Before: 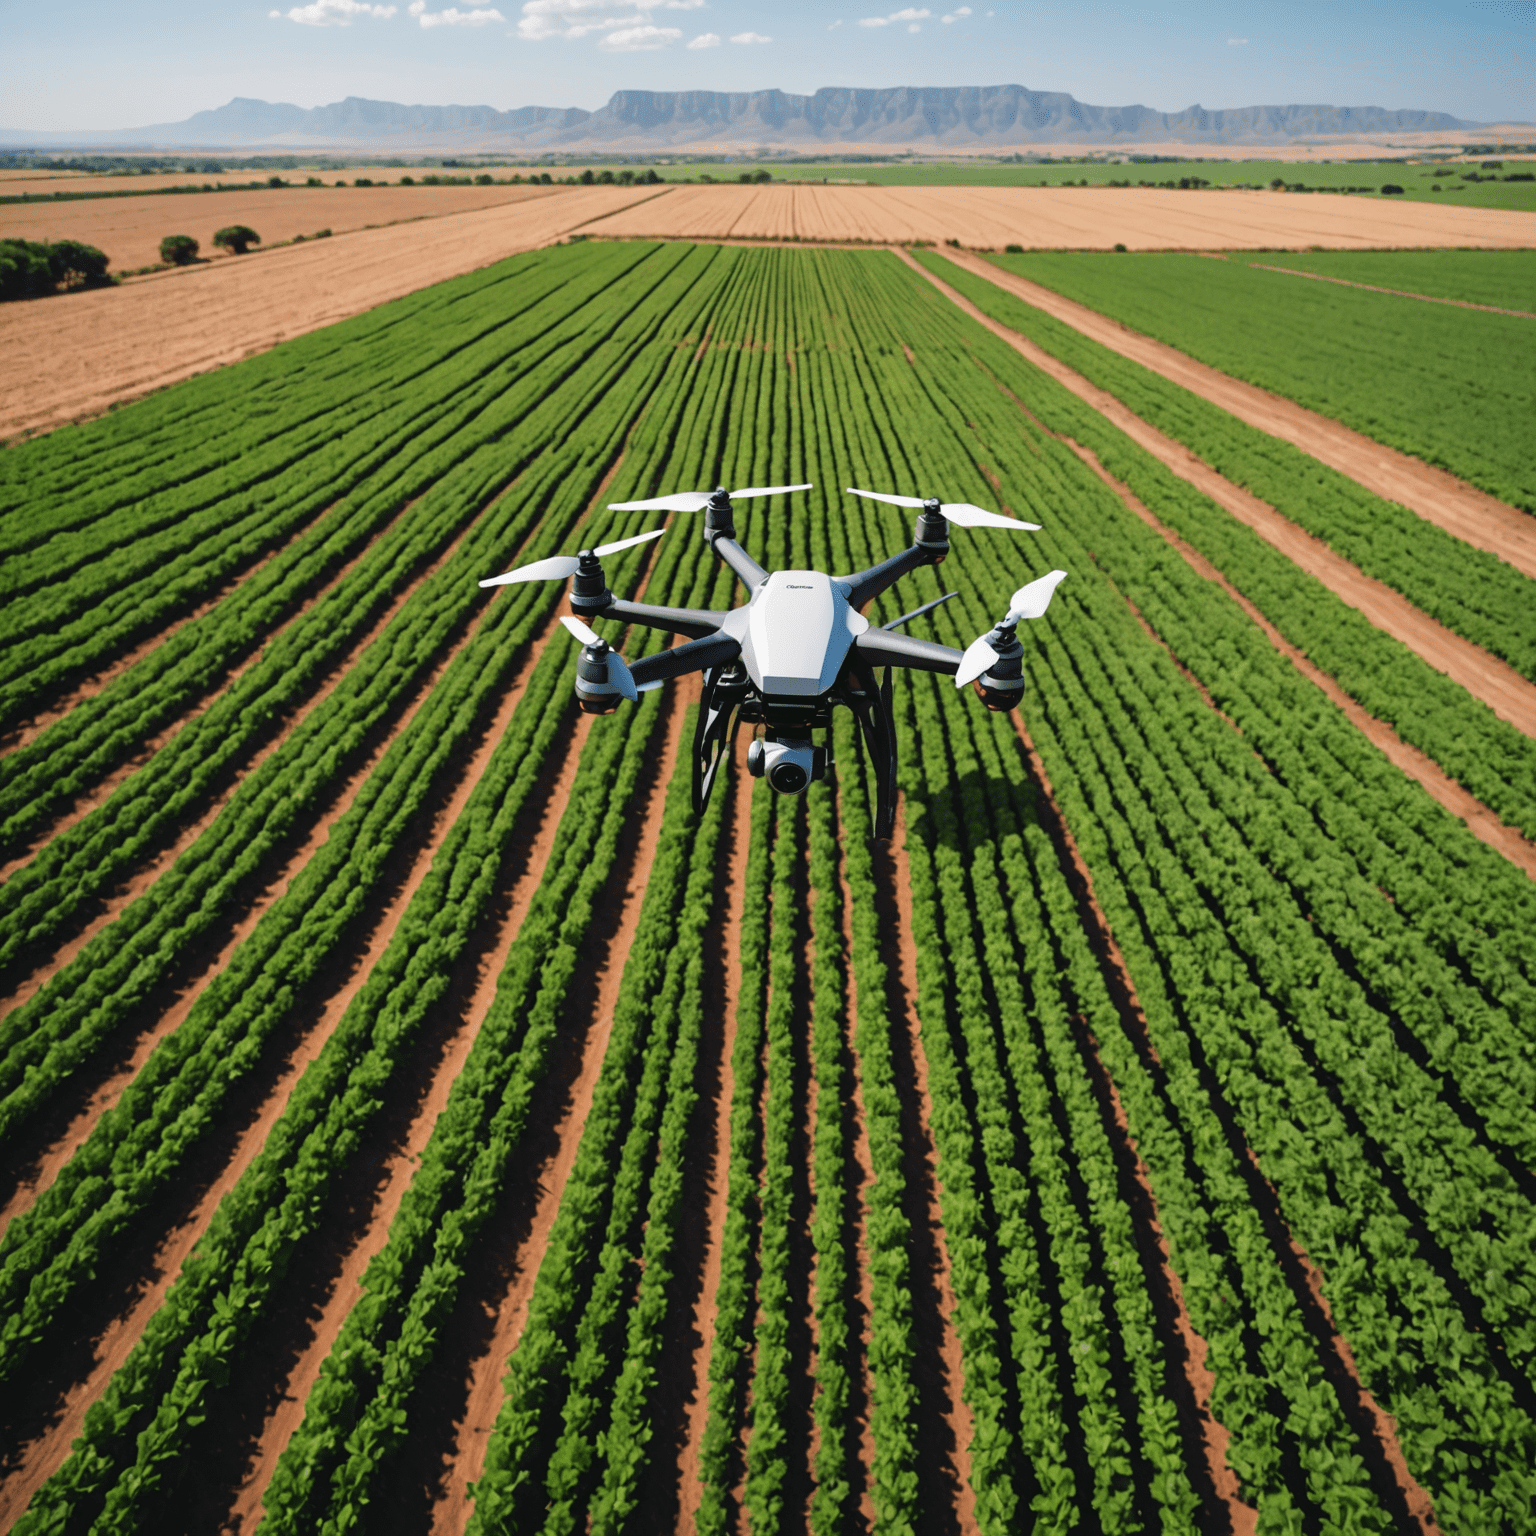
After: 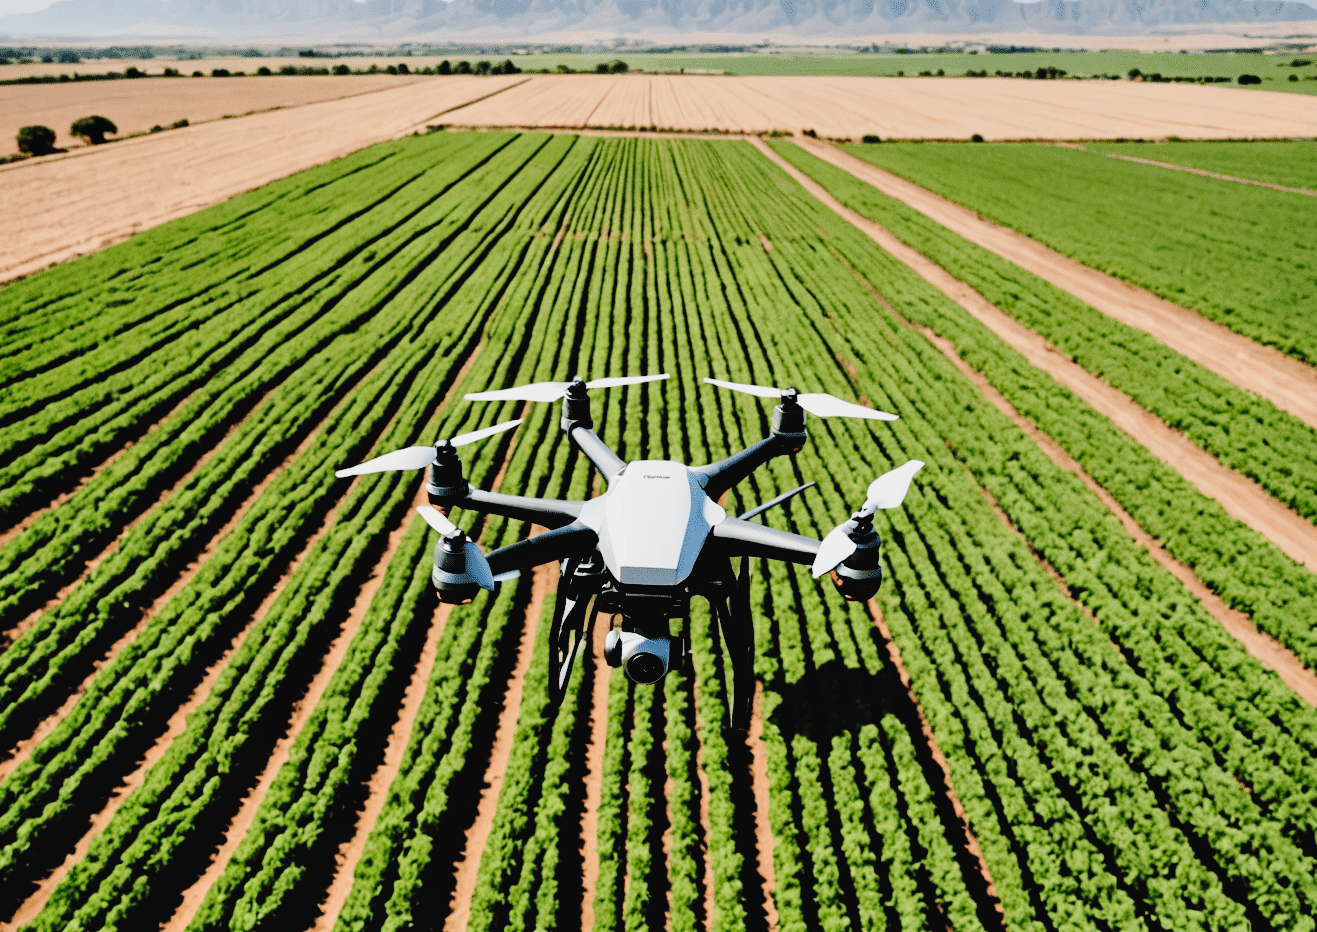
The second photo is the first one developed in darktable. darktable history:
shadows and highlights: low approximation 0.01, soften with gaussian
crop and rotate: left 9.346%, top 7.204%, right 4.861%, bottom 32.102%
tone curve: curves: ch0 [(0, 0.026) (0.104, 0.1) (0.233, 0.262) (0.398, 0.507) (0.498, 0.621) (0.65, 0.757) (0.835, 0.883) (1, 0.961)]; ch1 [(0, 0) (0.346, 0.307) (0.408, 0.369) (0.453, 0.457) (0.482, 0.476) (0.502, 0.498) (0.521, 0.507) (0.553, 0.554) (0.638, 0.646) (0.693, 0.727) (1, 1)]; ch2 [(0, 0) (0.366, 0.337) (0.434, 0.46) (0.485, 0.494) (0.5, 0.494) (0.511, 0.508) (0.537, 0.55) (0.579, 0.599) (0.663, 0.67) (1, 1)], preserve colors none
filmic rgb: black relative exposure -4.02 EV, white relative exposure 2.98 EV, threshold 2.95 EV, hardness 2.98, contrast 1.406, enable highlight reconstruction true
